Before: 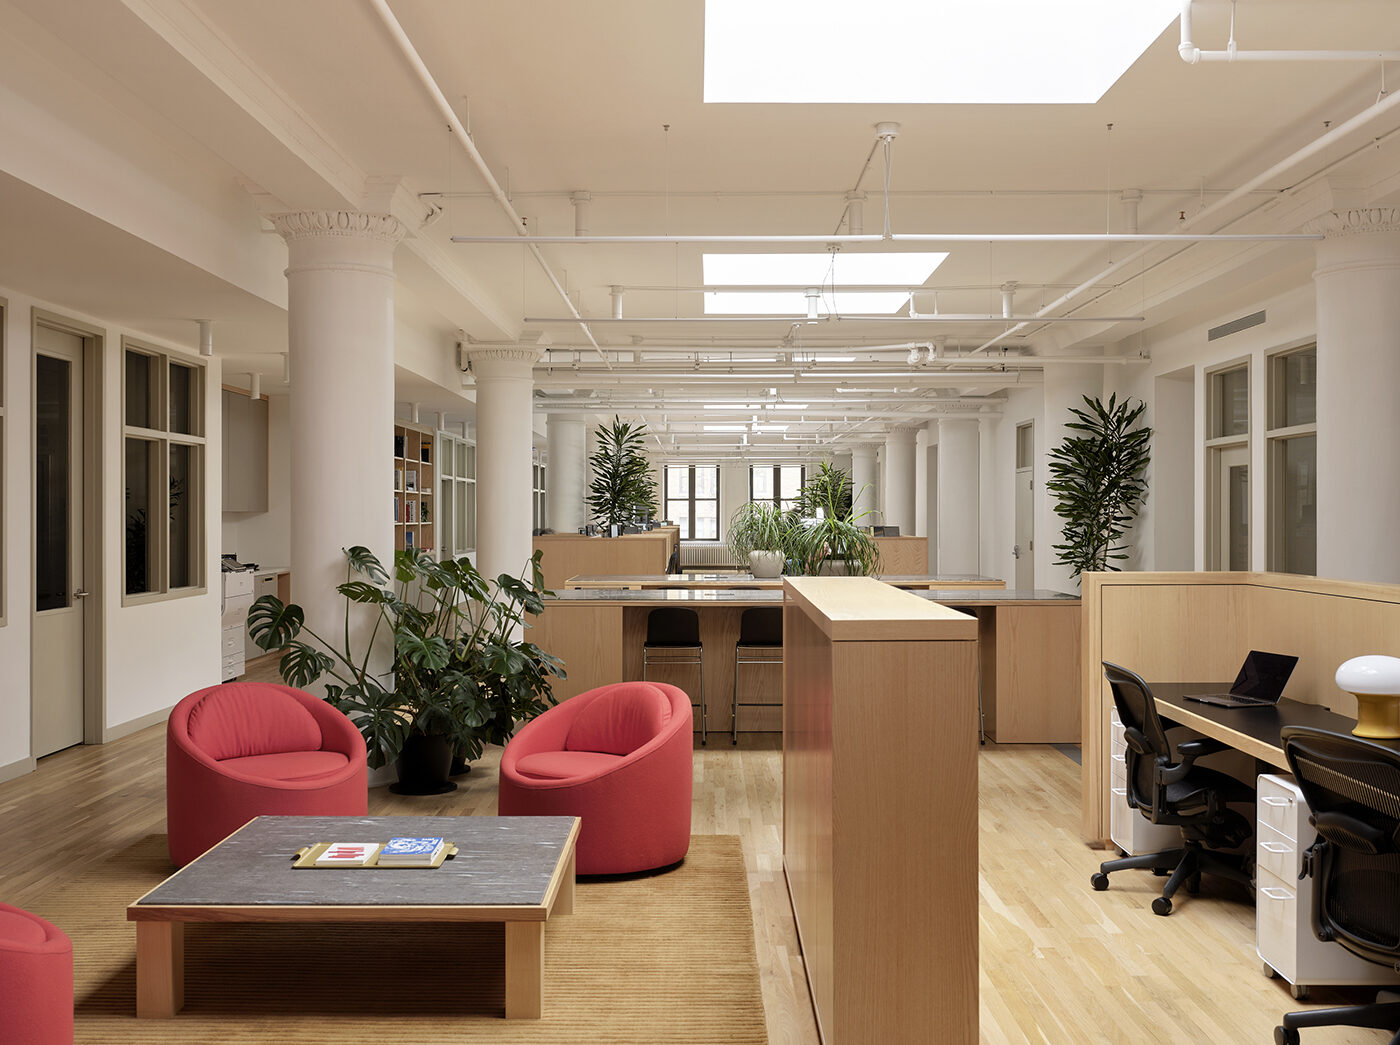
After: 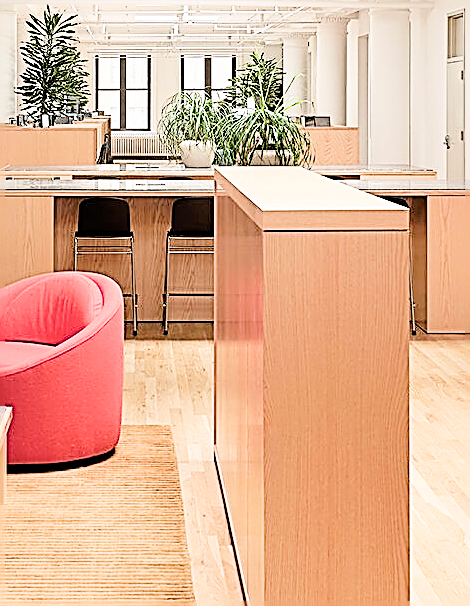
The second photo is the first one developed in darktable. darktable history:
sharpen: amount 1.989
crop: left 40.711%, top 39.281%, right 25.705%, bottom 2.637%
filmic rgb: black relative exposure -7.65 EV, white relative exposure 4.56 EV, threshold 3.01 EV, hardness 3.61, enable highlight reconstruction true
exposure: black level correction 0, exposure 1.958 EV, compensate exposure bias true, compensate highlight preservation false
